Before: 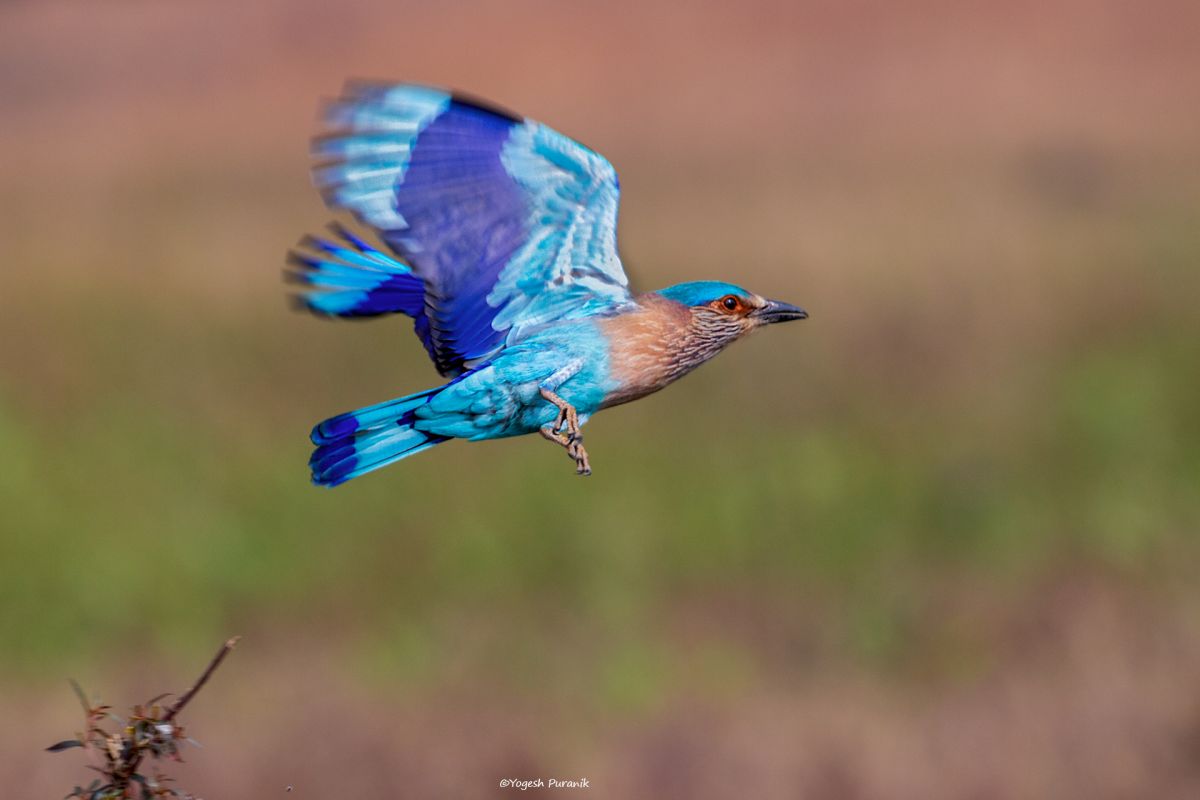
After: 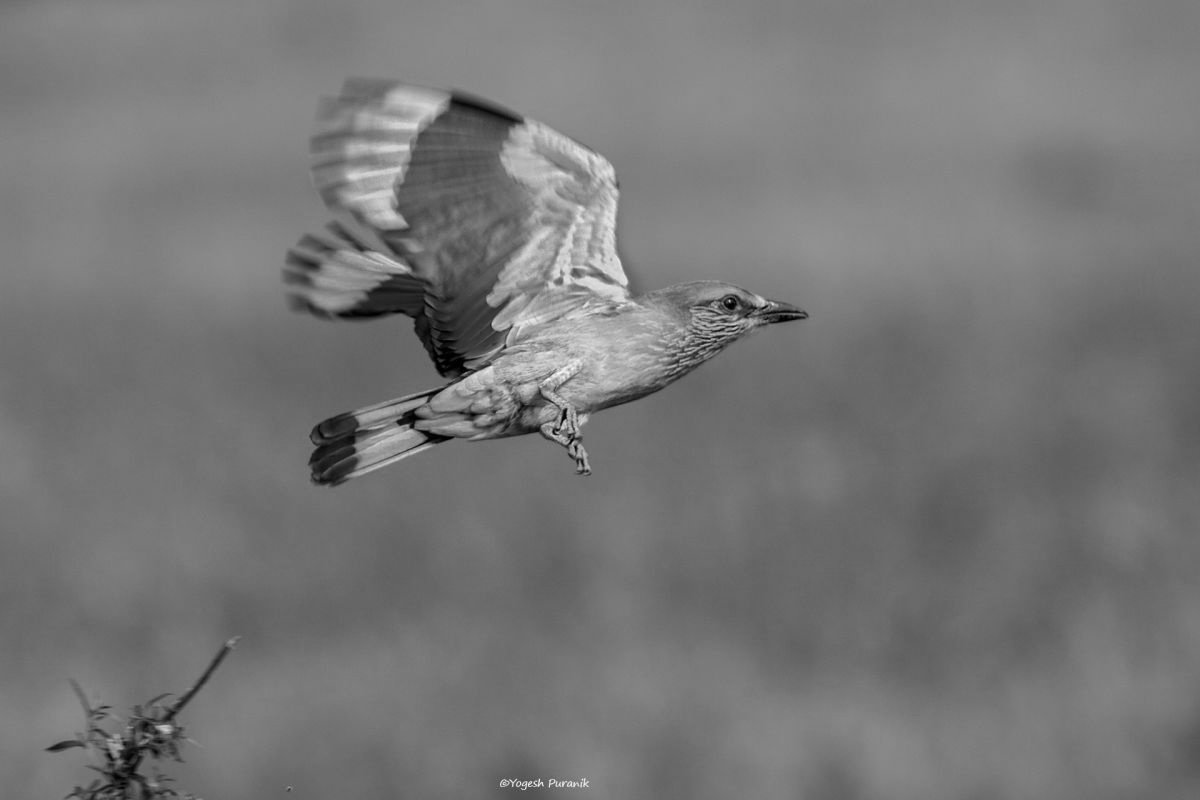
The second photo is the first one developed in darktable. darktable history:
color correction: highlights a* 19.59, highlights b* 27.49, shadows a* 3.46, shadows b* -17.28, saturation 0.73
monochrome: on, module defaults
contrast brightness saturation: saturation -0.17
